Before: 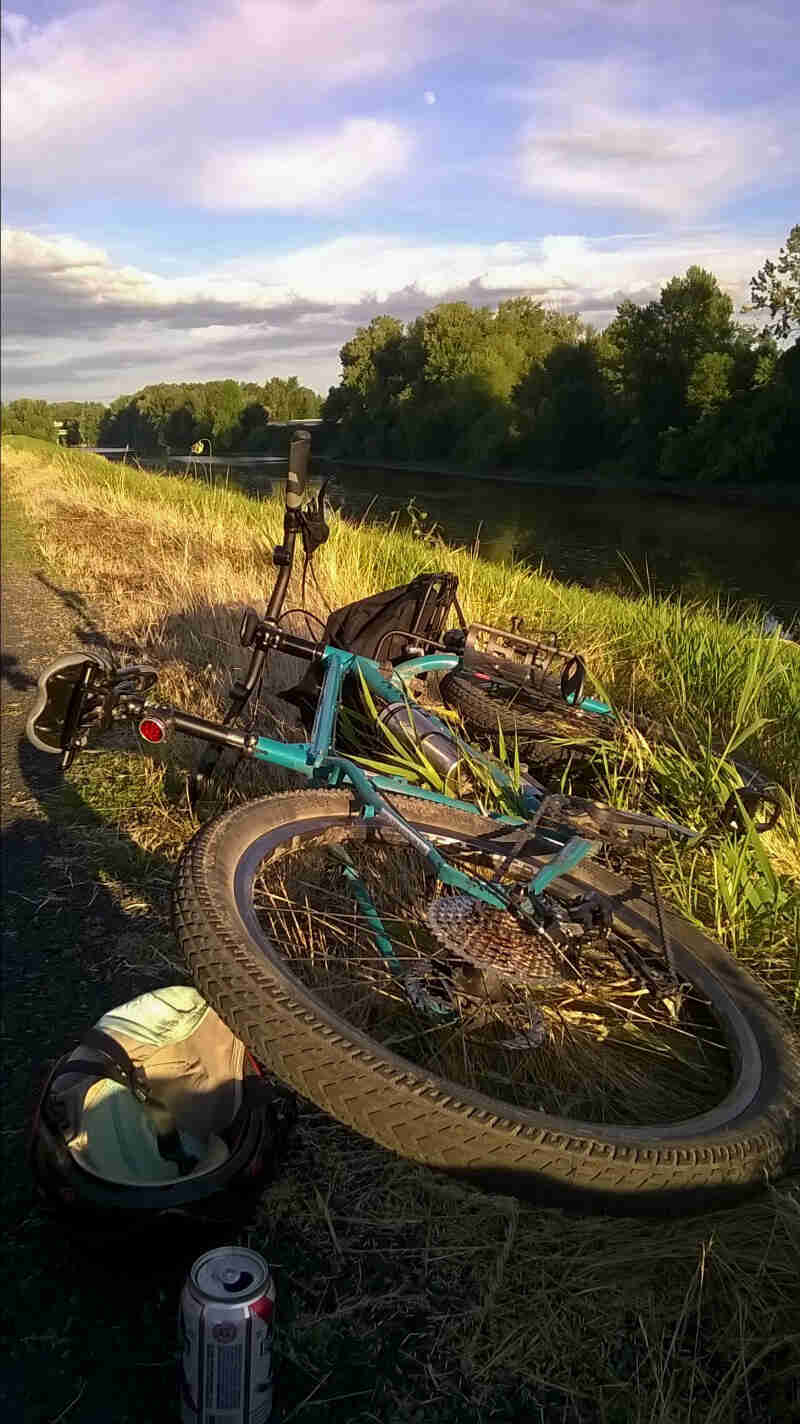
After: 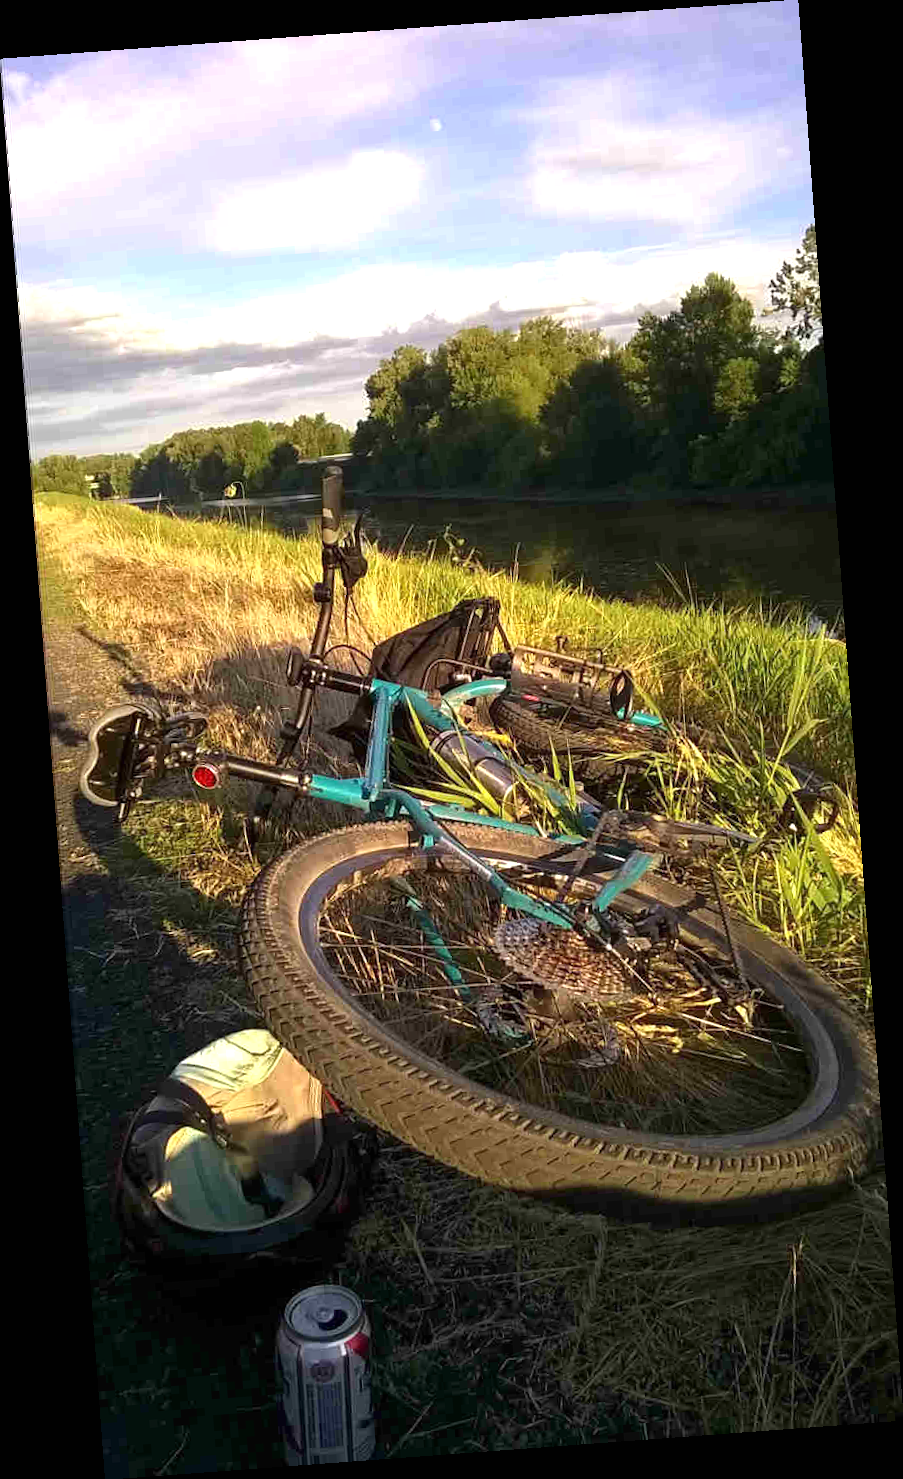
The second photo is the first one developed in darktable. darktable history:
rotate and perspective: rotation -4.25°, automatic cropping off
white balance: red 1, blue 1
exposure: black level correction 0, exposure 0.5 EV, compensate exposure bias true, compensate highlight preservation false
